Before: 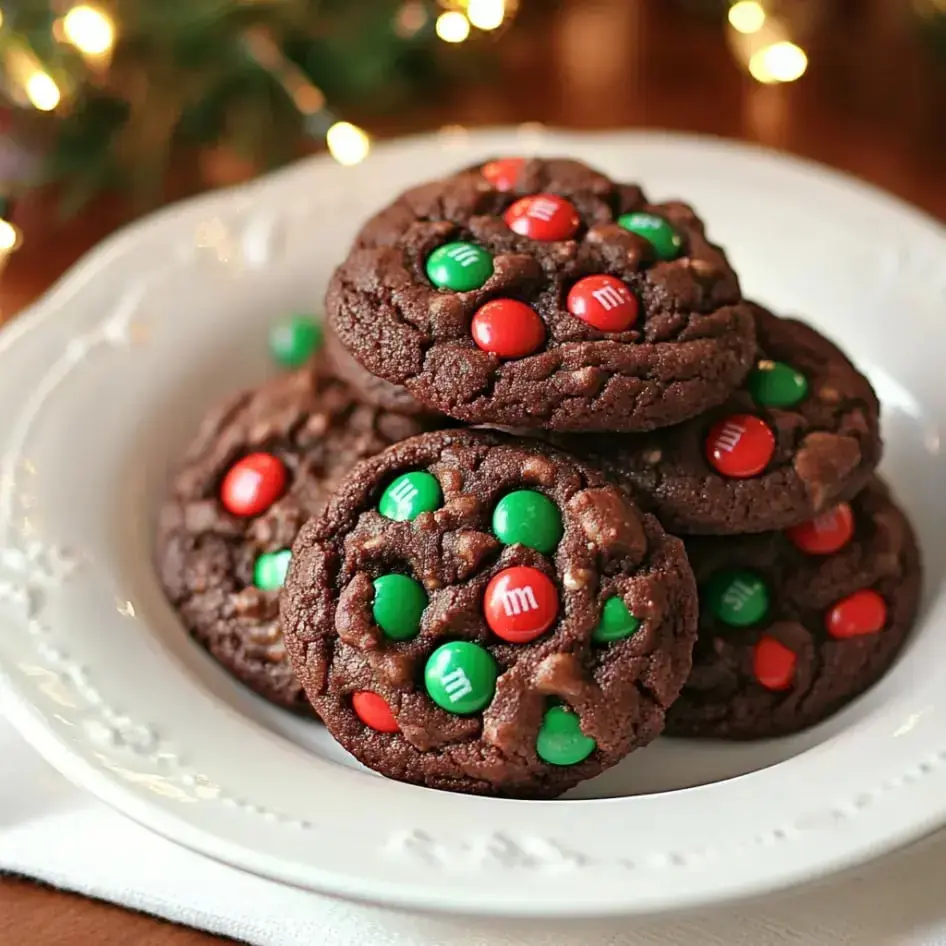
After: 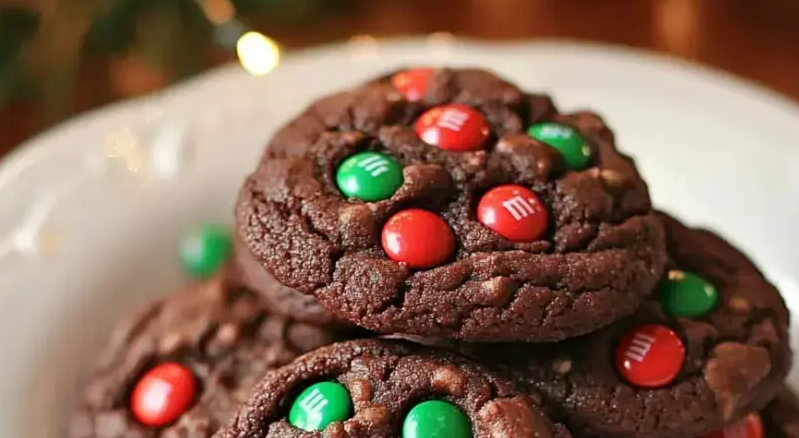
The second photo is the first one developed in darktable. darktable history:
crop and rotate: left 9.639%, top 9.617%, right 5.881%, bottom 44.023%
